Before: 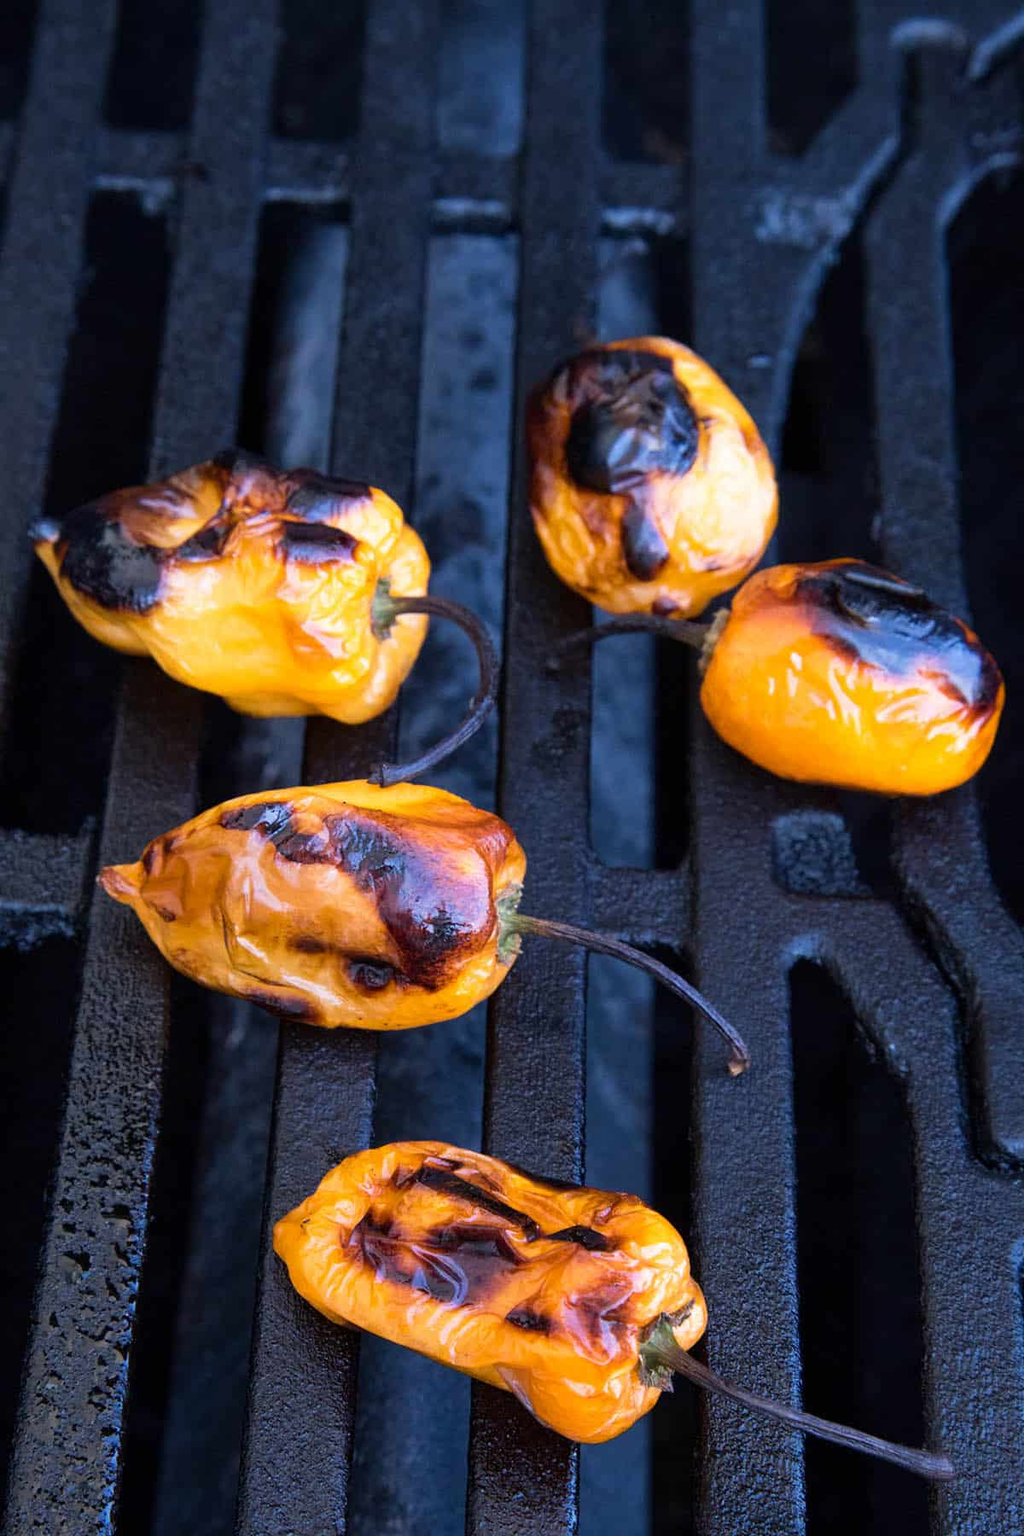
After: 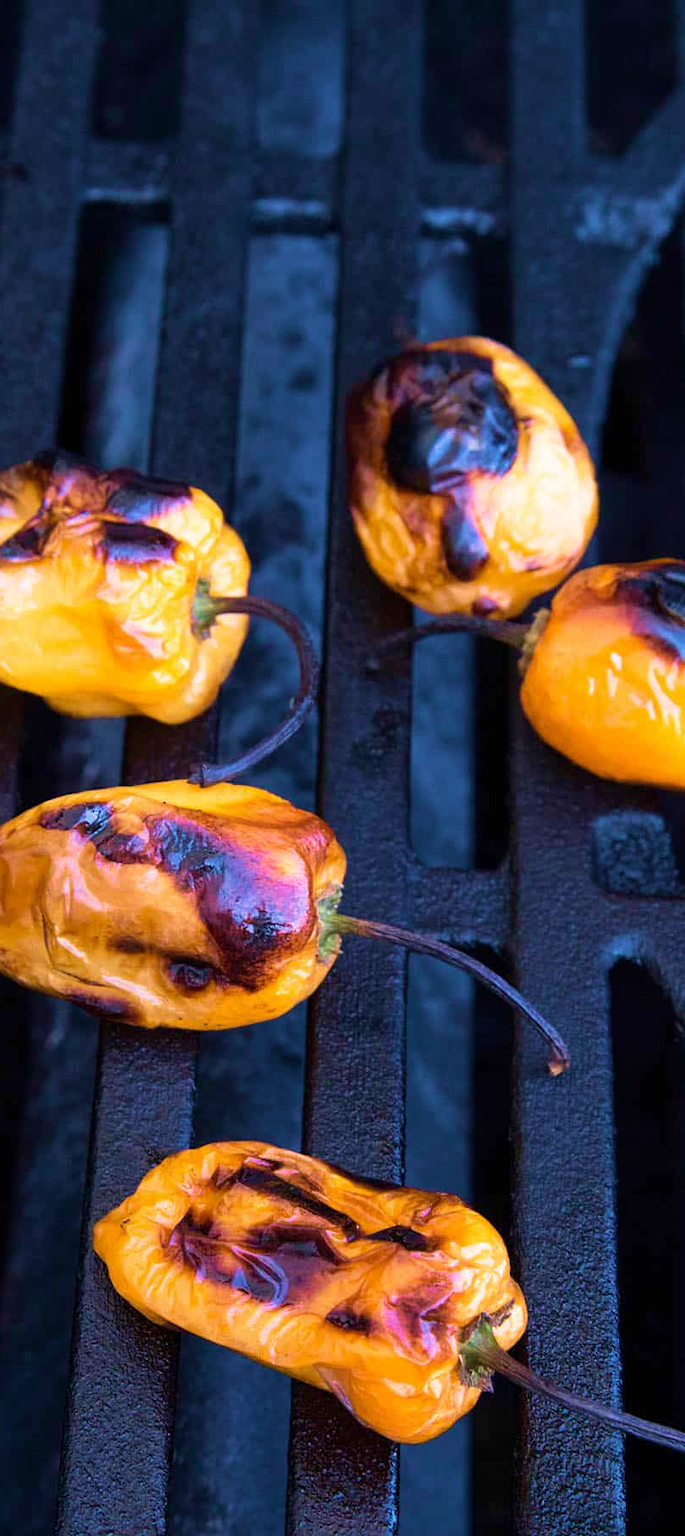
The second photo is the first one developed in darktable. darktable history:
crop and rotate: left 17.658%, right 15.414%
velvia: strength 75%
